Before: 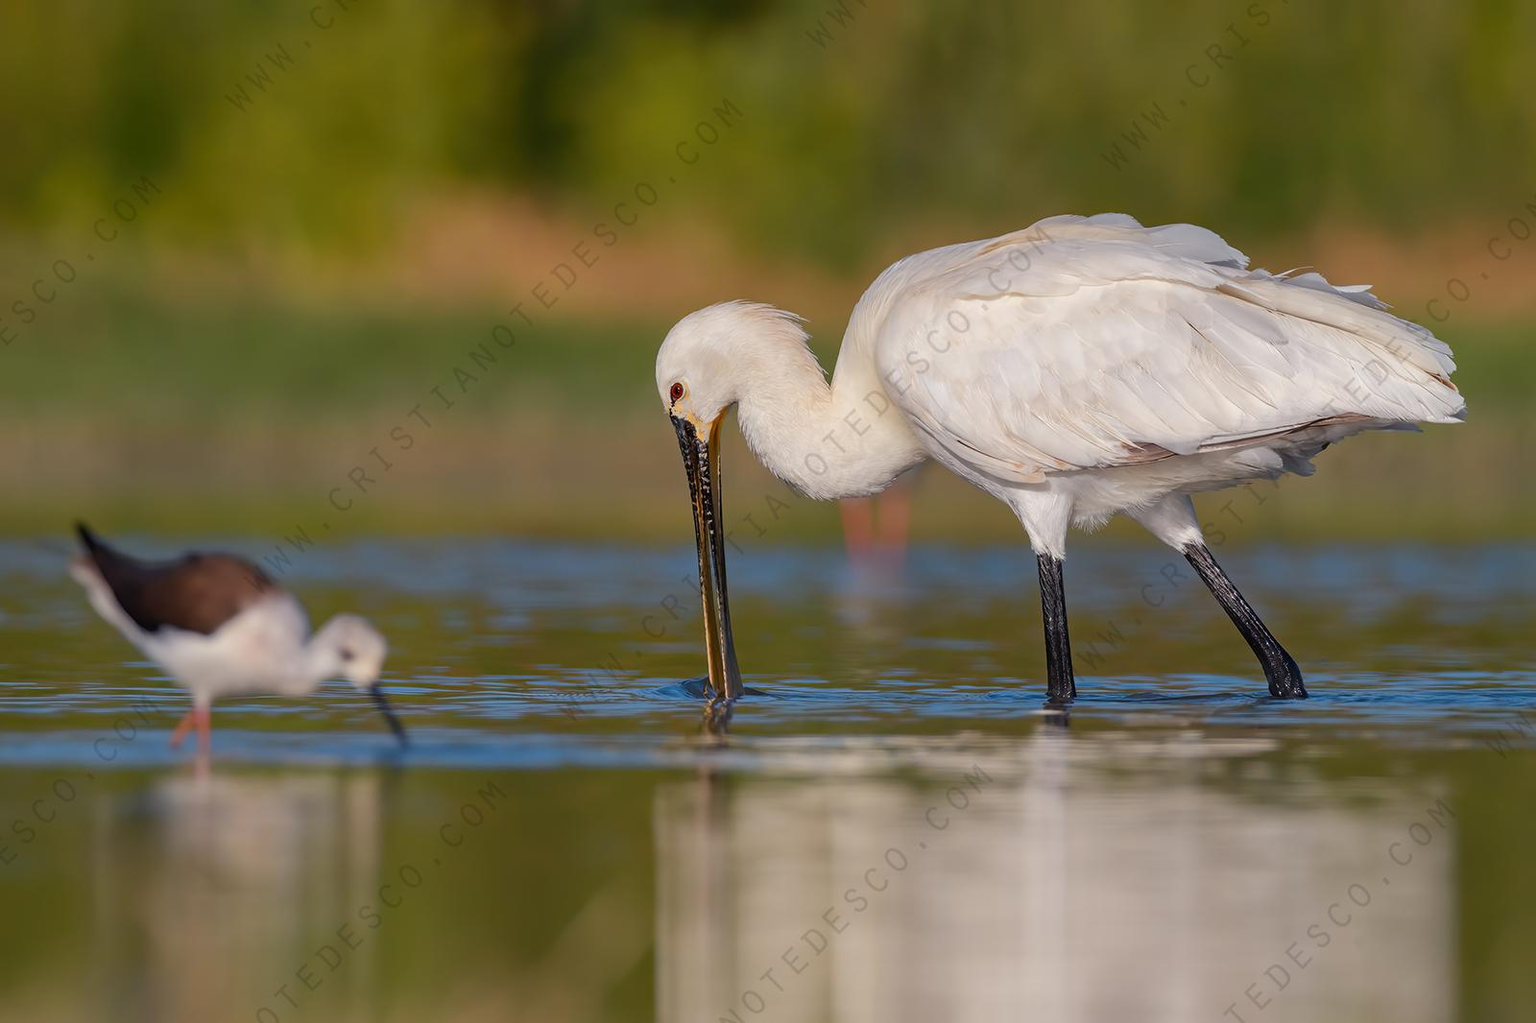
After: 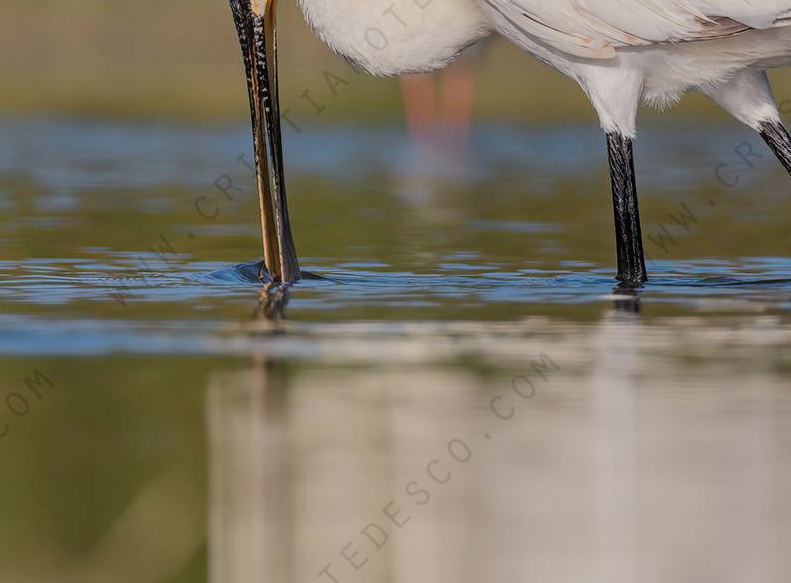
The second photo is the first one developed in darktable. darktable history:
local contrast: highlights 61%, detail 143%, midtone range 0.428
filmic rgb: black relative exposure -7.65 EV, white relative exposure 4.56 EV, hardness 3.61, color science v6 (2022)
contrast brightness saturation: contrast -0.15, brightness 0.05, saturation -0.12
crop: left 29.672%, top 41.786%, right 20.851%, bottom 3.487%
